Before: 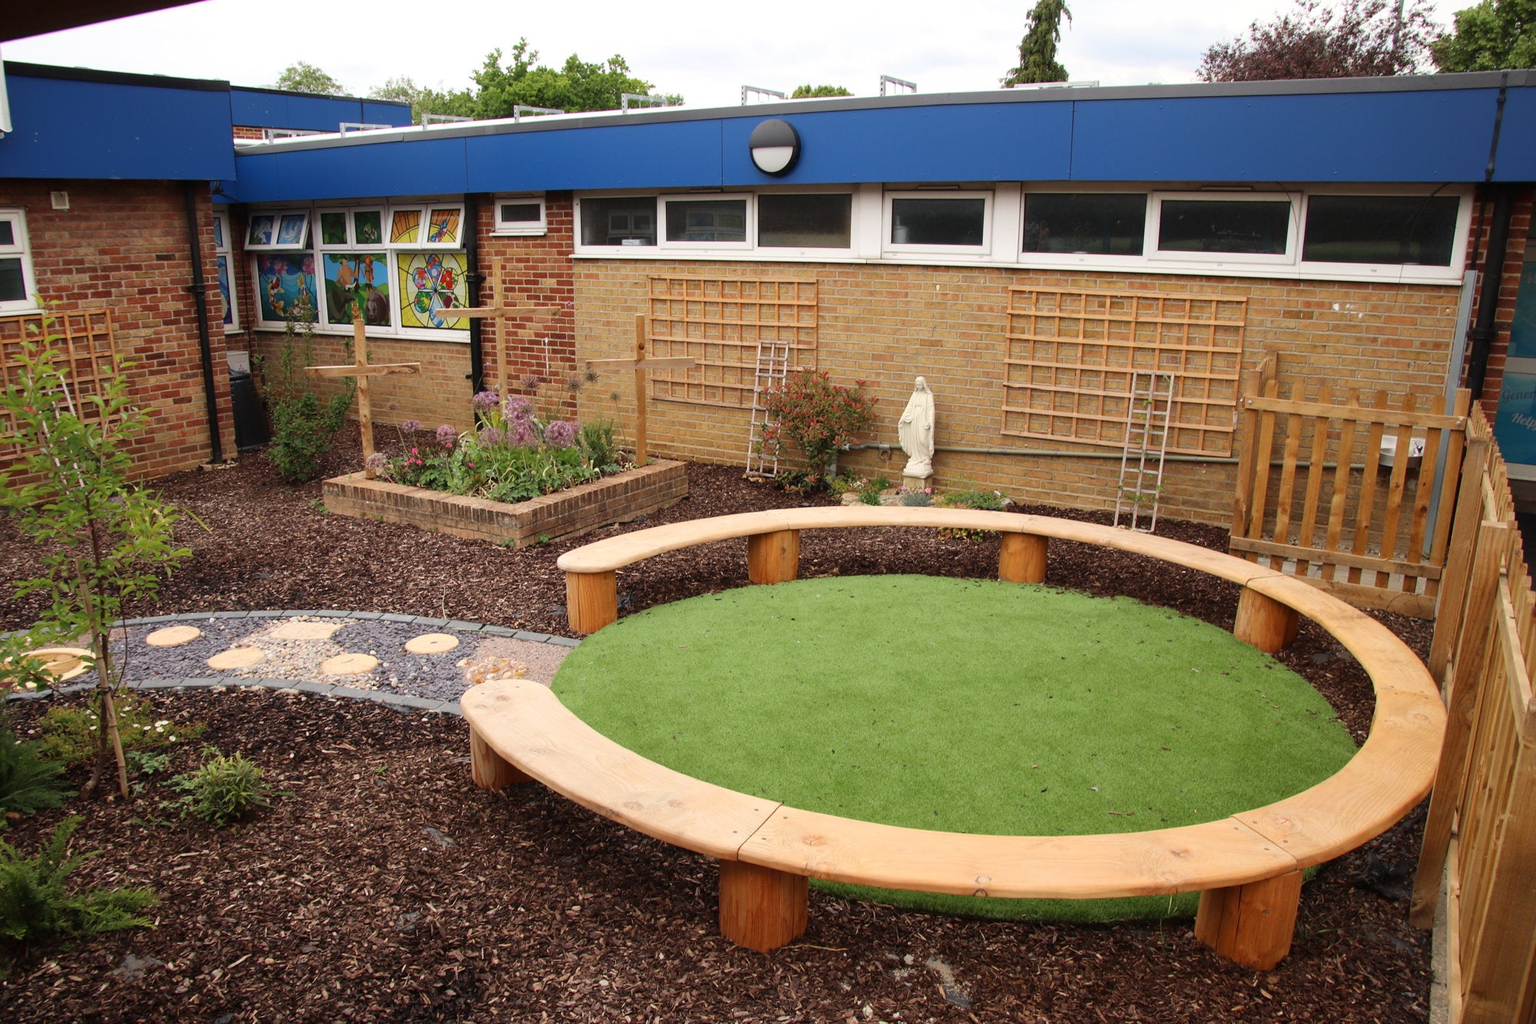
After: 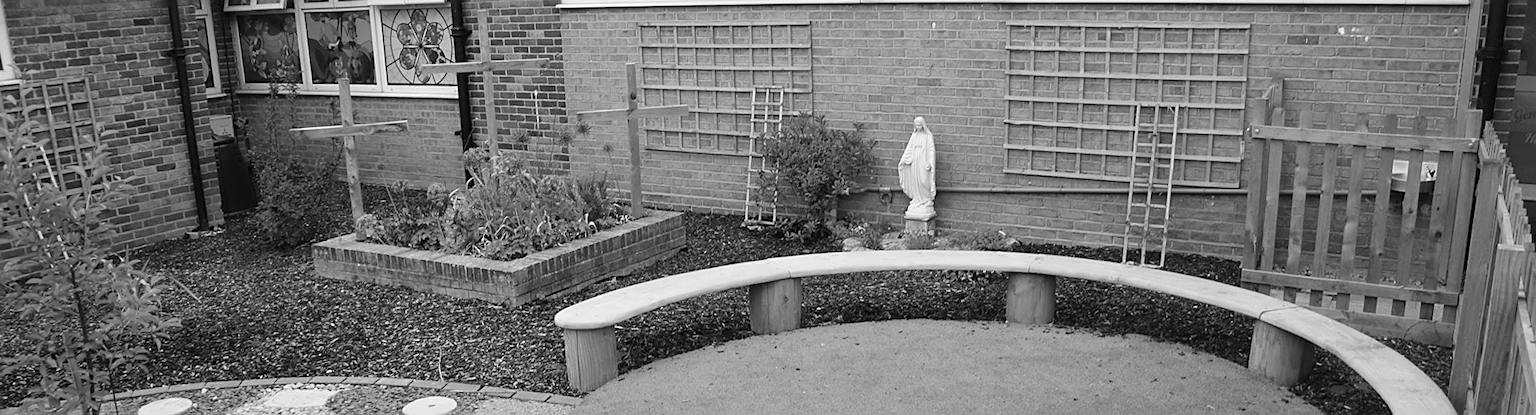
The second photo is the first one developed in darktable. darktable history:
crop and rotate: top 23.84%, bottom 34.294%
sharpen: on, module defaults
rotate and perspective: rotation -2°, crop left 0.022, crop right 0.978, crop top 0.049, crop bottom 0.951
monochrome: a 32, b 64, size 2.3
